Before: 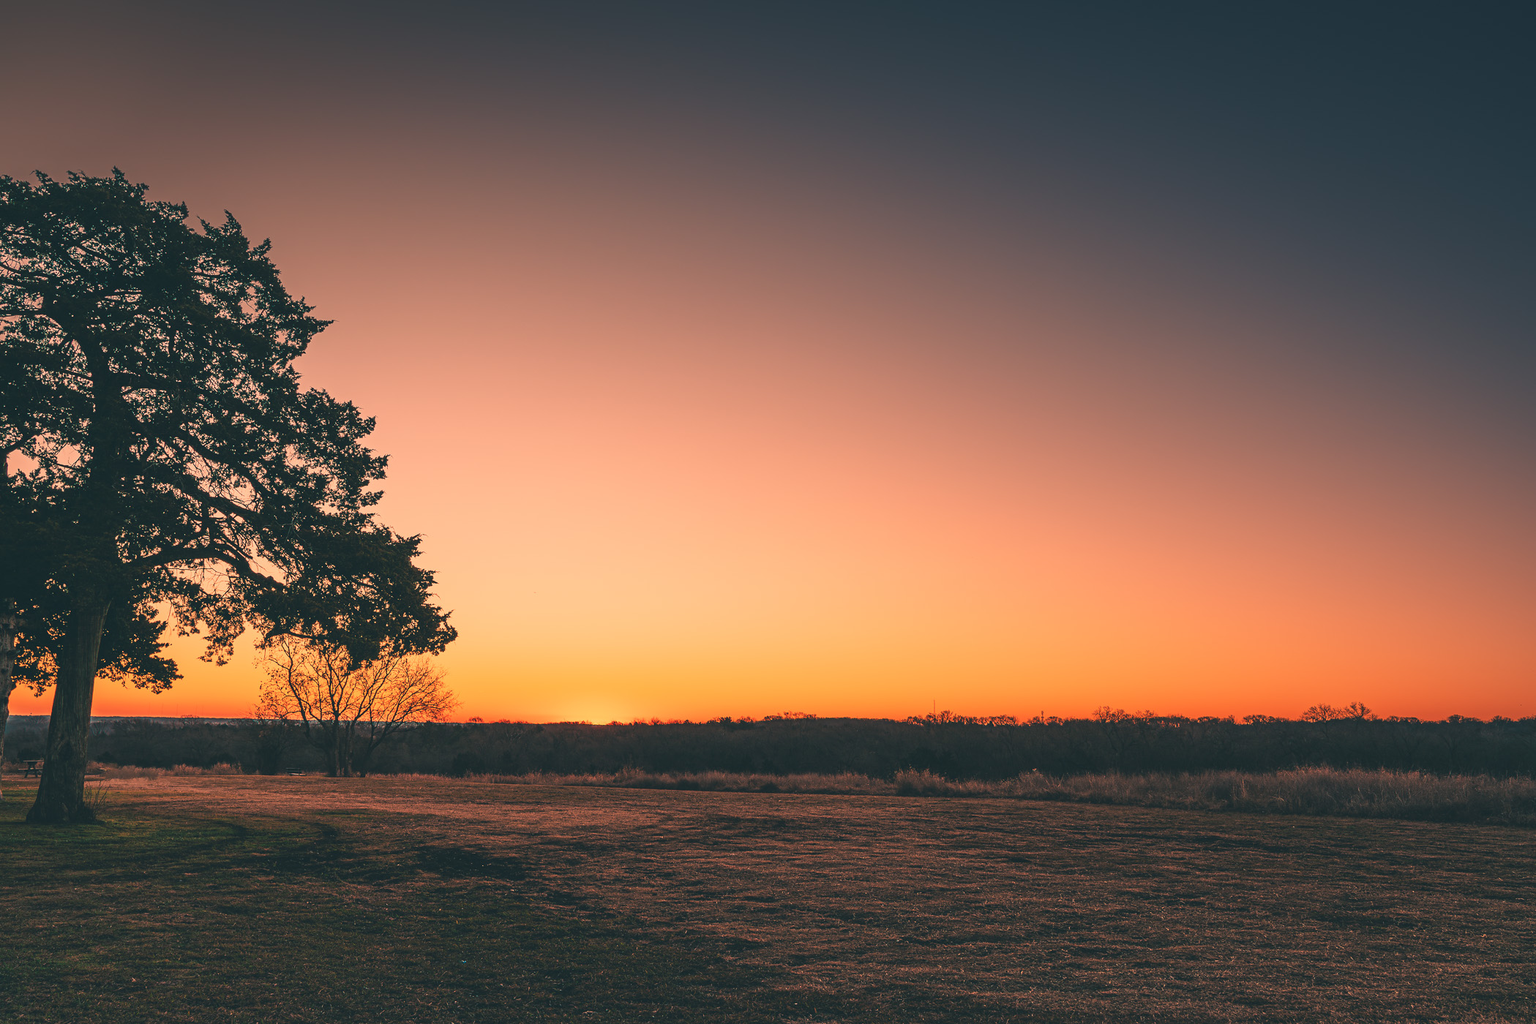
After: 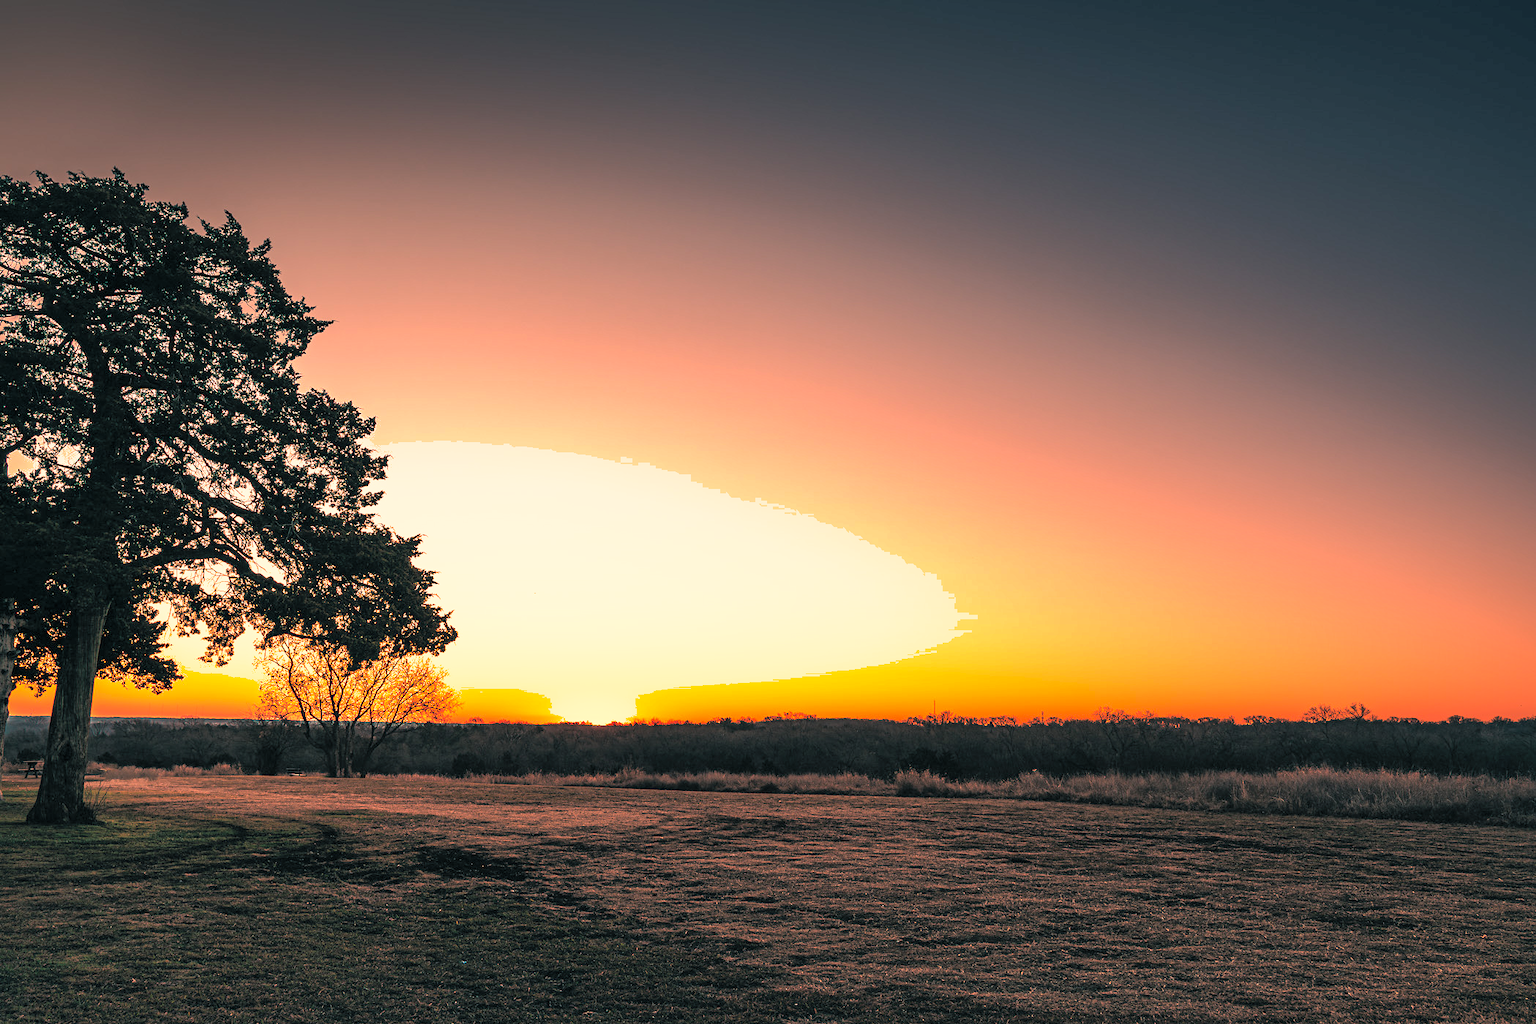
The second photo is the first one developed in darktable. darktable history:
rgb levels: levels [[0.01, 0.419, 0.839], [0, 0.5, 1], [0, 0.5, 1]]
shadows and highlights: on, module defaults
tone equalizer: -8 EV -0.75 EV, -7 EV -0.7 EV, -6 EV -0.6 EV, -5 EV -0.4 EV, -3 EV 0.4 EV, -2 EV 0.6 EV, -1 EV 0.7 EV, +0 EV 0.75 EV, edges refinement/feathering 500, mask exposure compensation -1.57 EV, preserve details no
